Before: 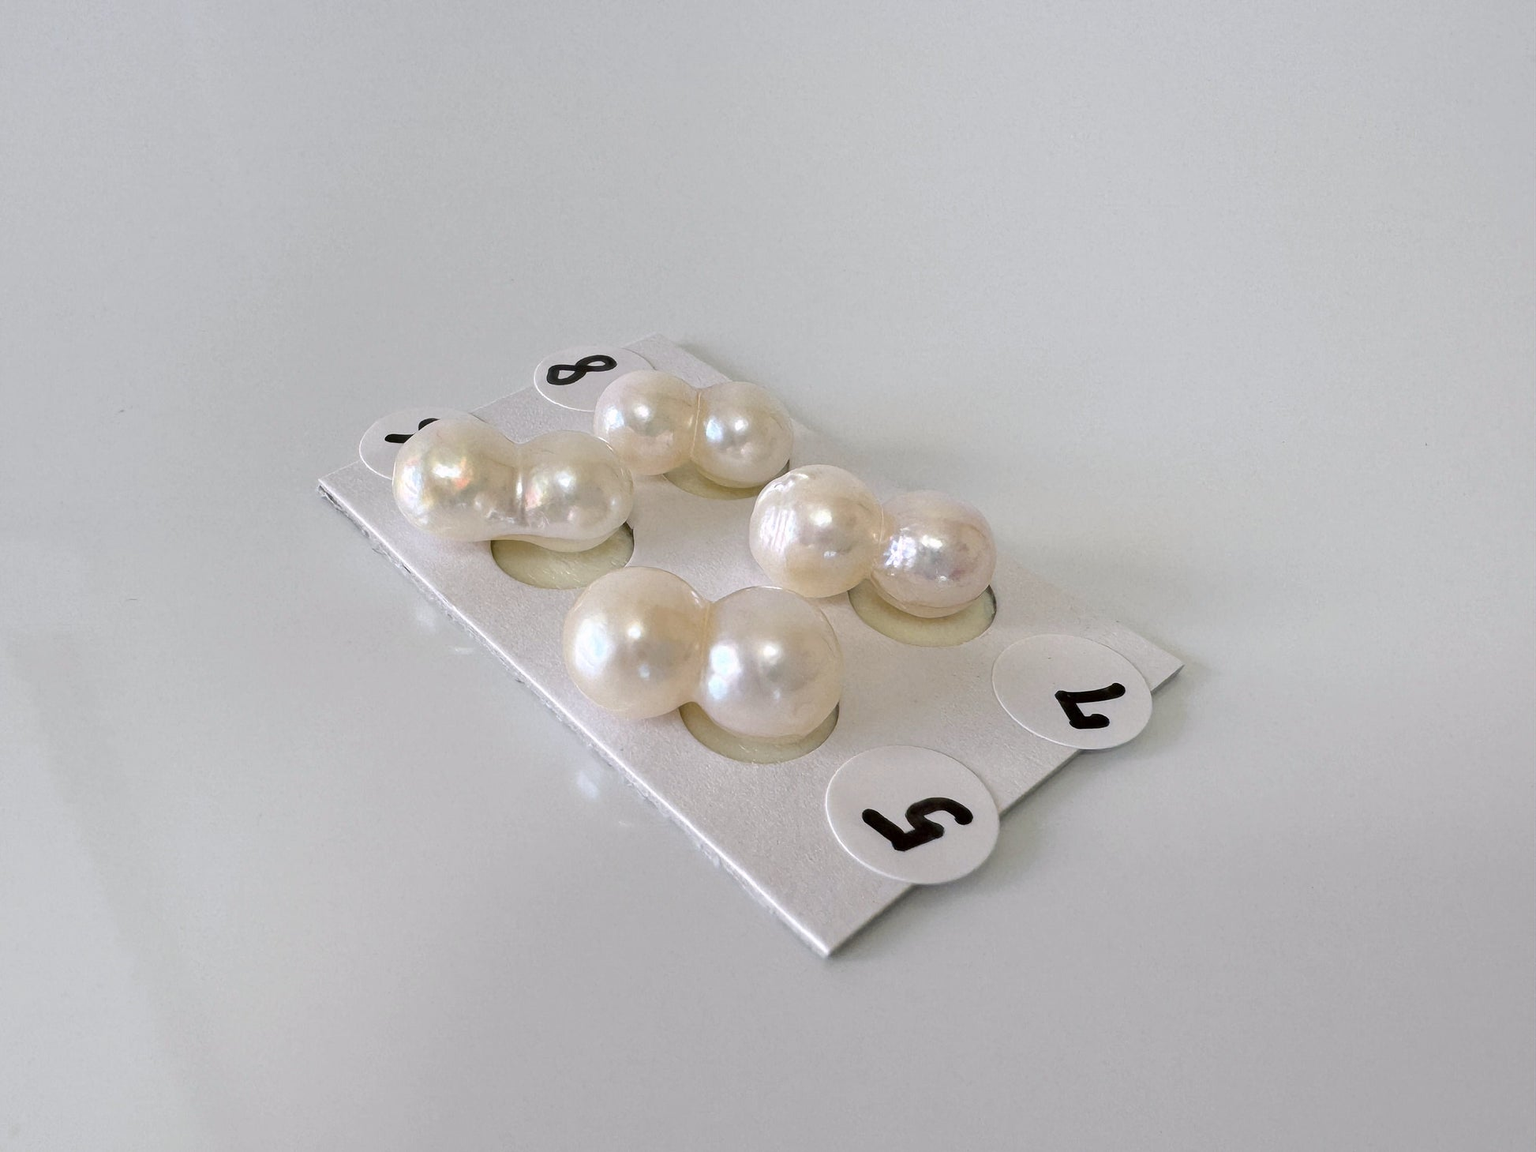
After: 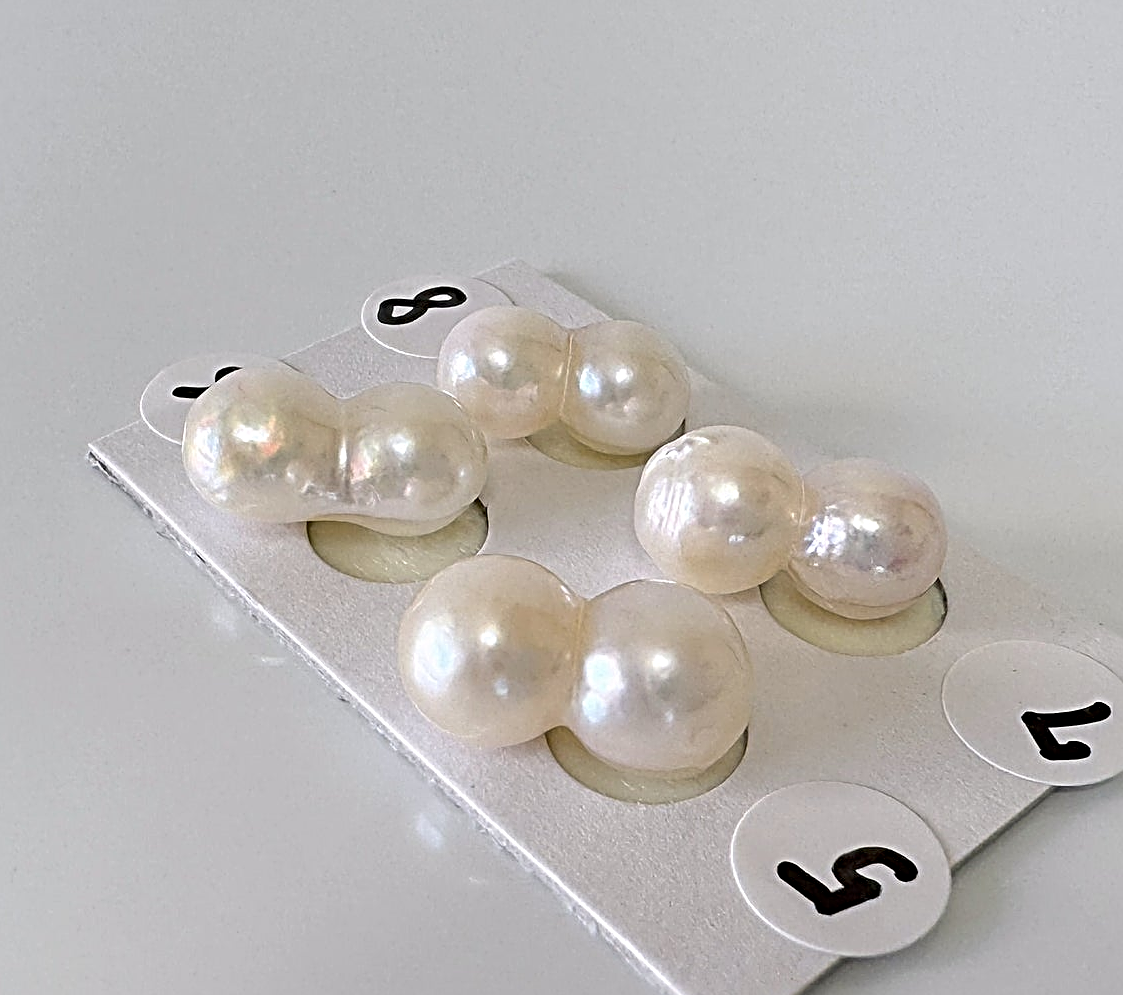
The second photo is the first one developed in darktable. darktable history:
crop: left 16.202%, top 11.208%, right 26.045%, bottom 20.557%
sharpen: radius 3.69, amount 0.928
